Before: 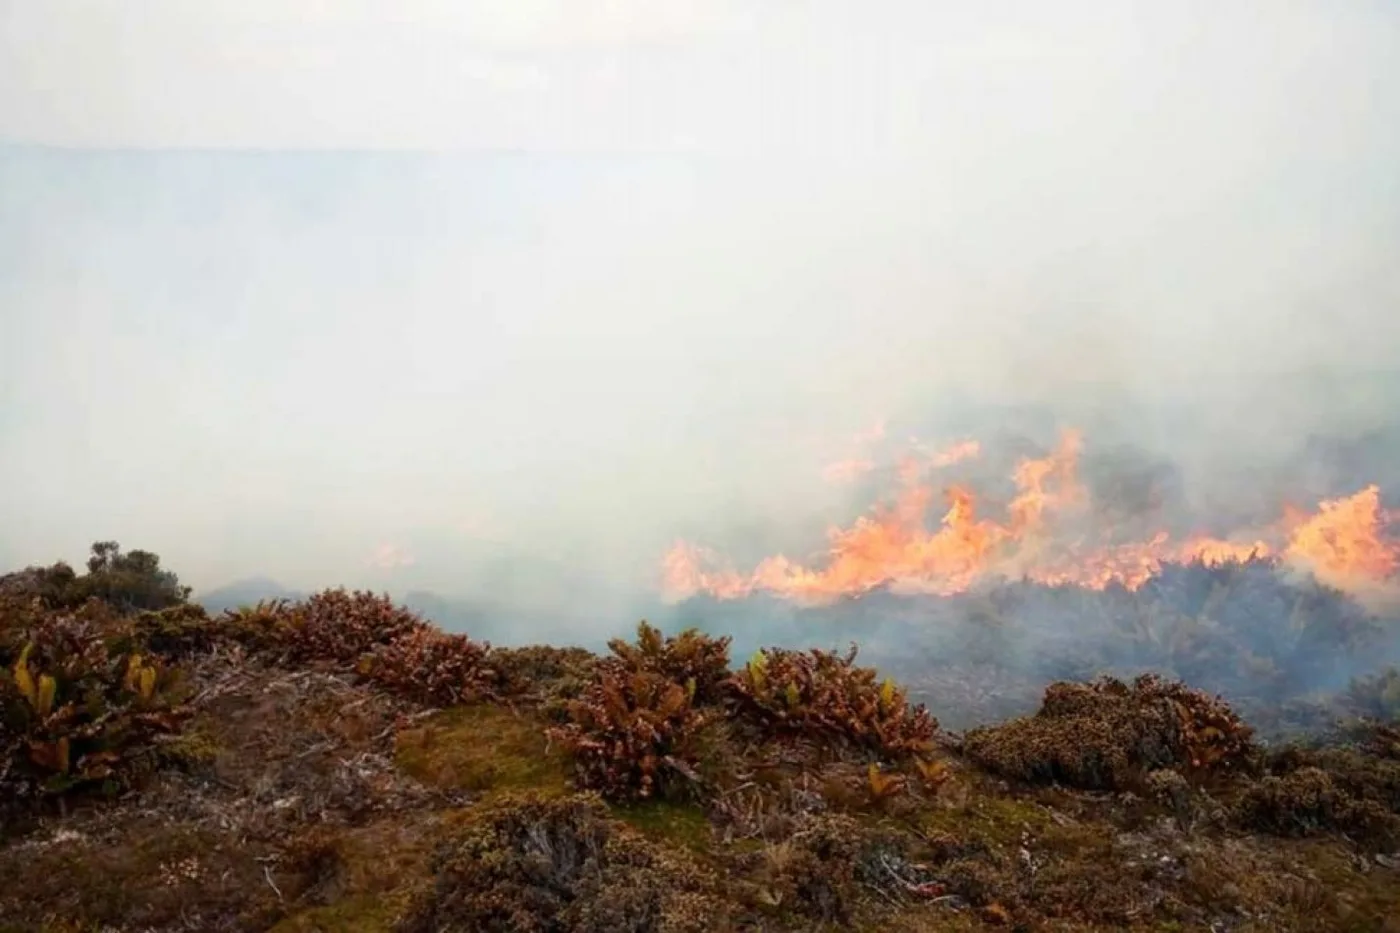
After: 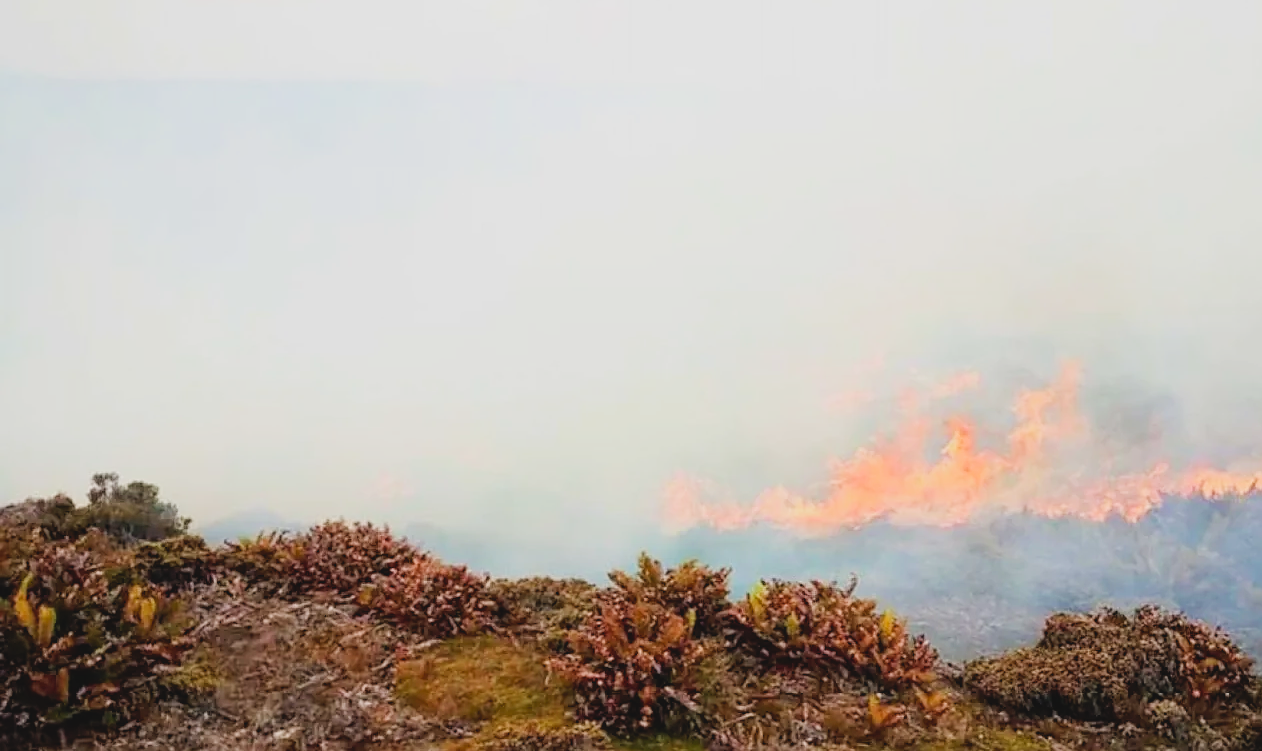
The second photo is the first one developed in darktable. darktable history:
exposure: black level correction 0, exposure 0.953 EV, compensate highlight preservation false
sharpen: on, module defaults
crop: top 7.494%, right 9.813%, bottom 11.942%
levels: white 99.99%
filmic rgb: black relative exposure -7.65 EV, white relative exposure 4.56 EV, hardness 3.61
contrast brightness saturation: contrast -0.091, brightness 0.043, saturation 0.08
tone equalizer: on, module defaults
